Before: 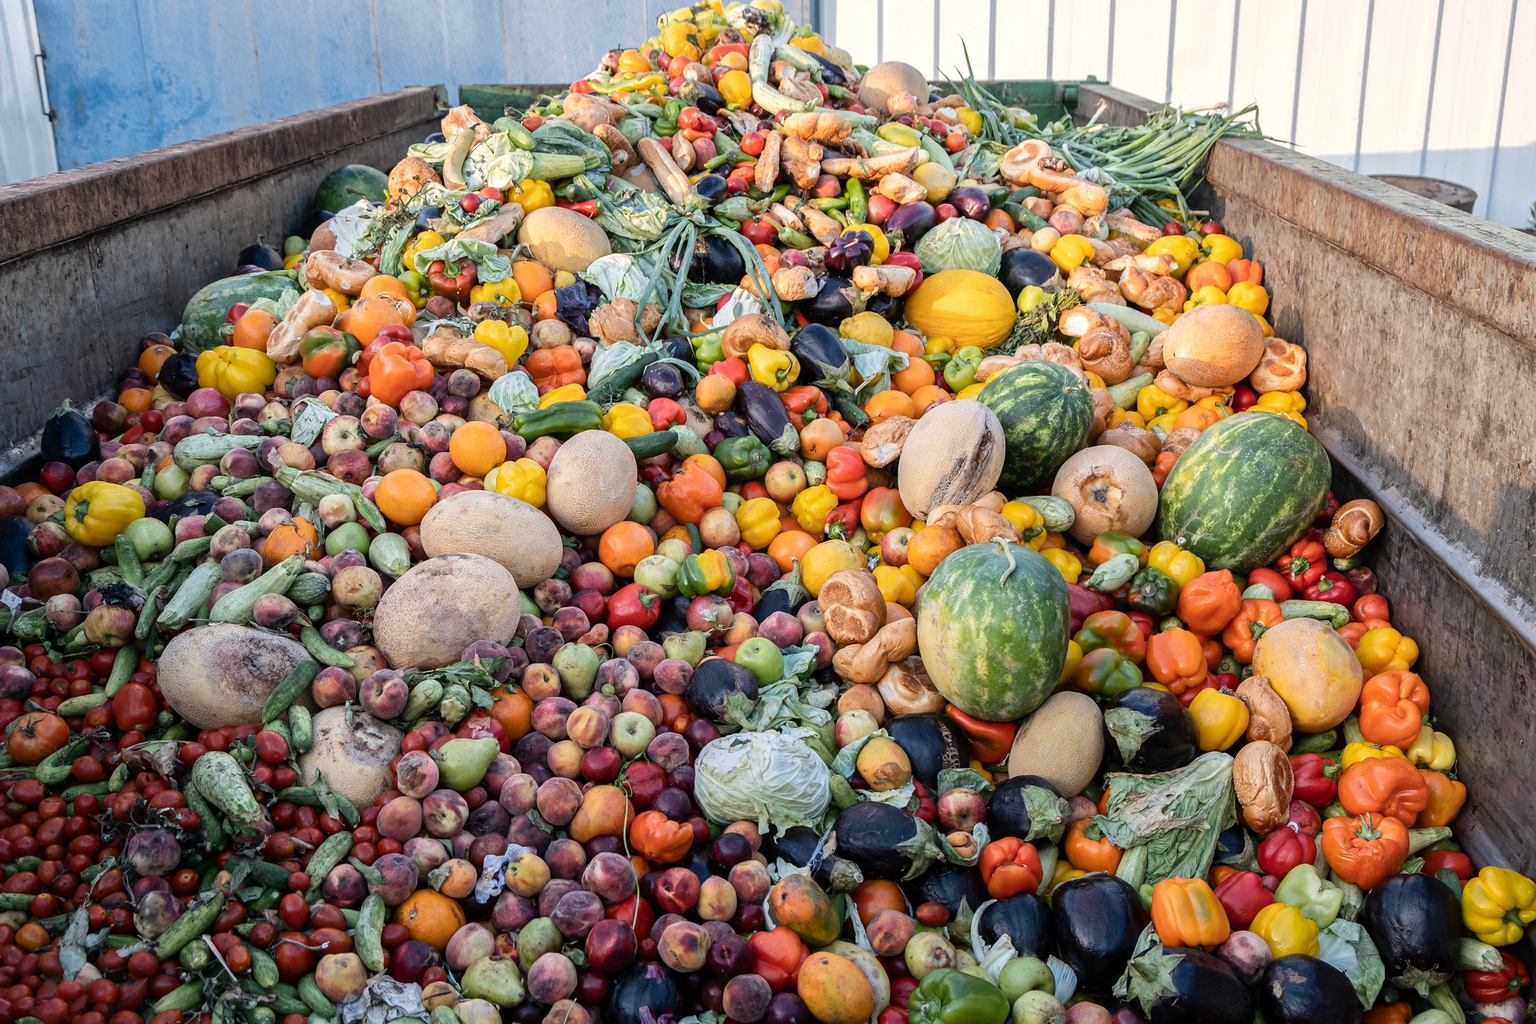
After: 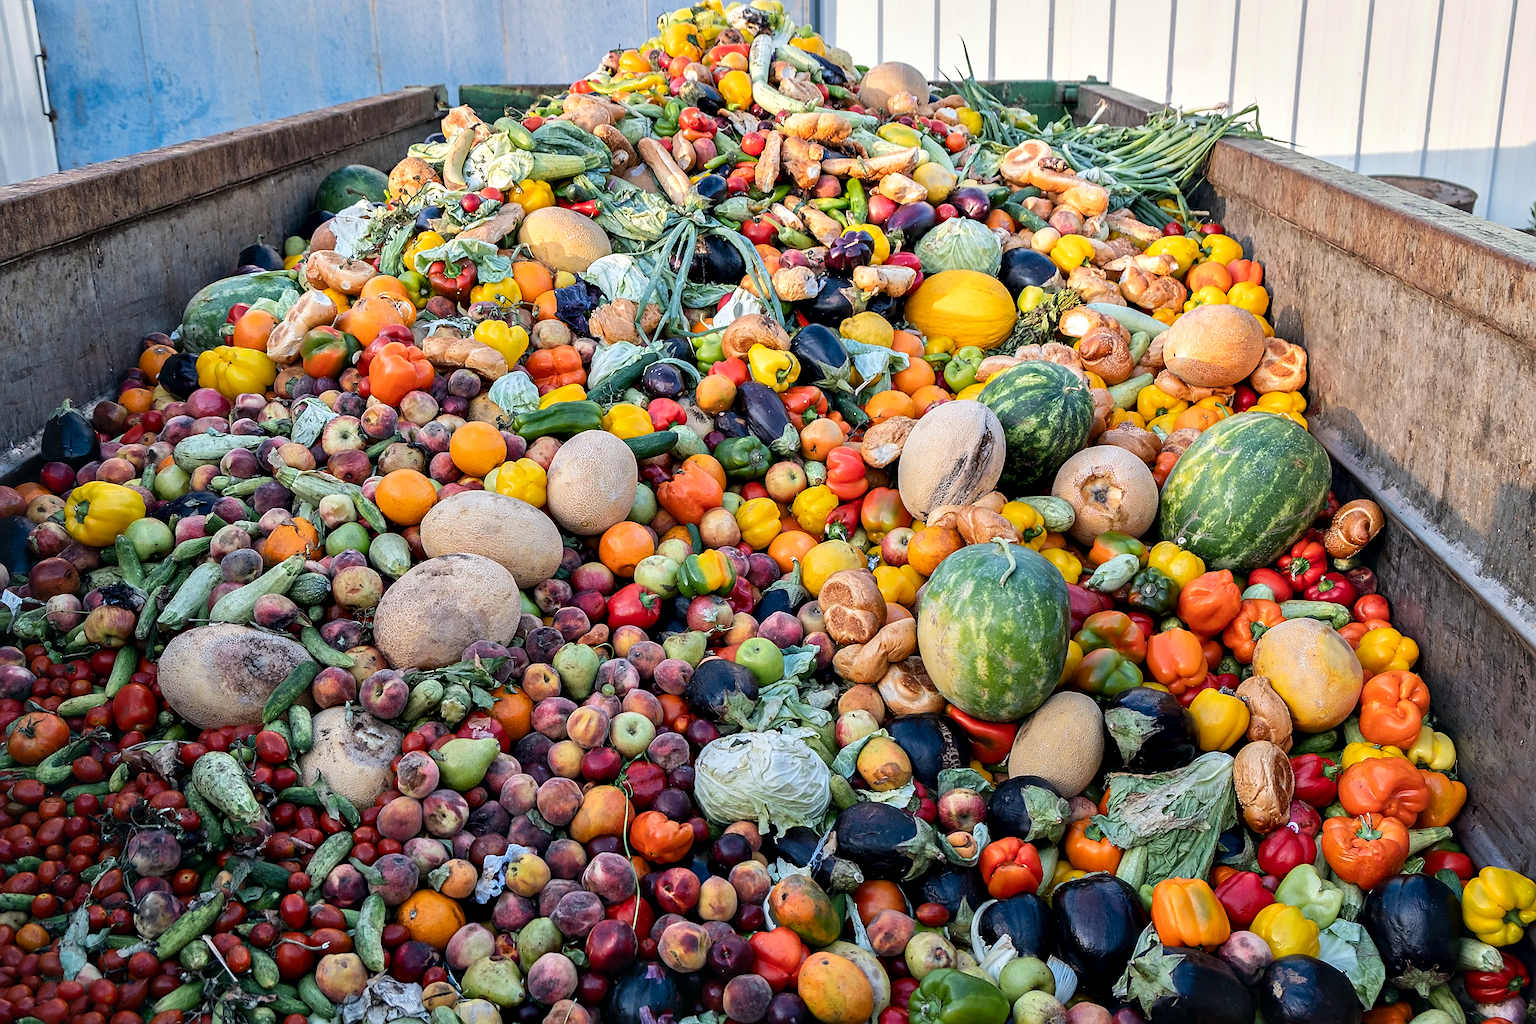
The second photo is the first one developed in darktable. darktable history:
sharpen: on, module defaults
contrast equalizer: octaves 7, y [[0.6 ×6], [0.55 ×6], [0 ×6], [0 ×6], [0 ×6]]
local contrast: detail 72%
tone equalizer: mask exposure compensation -0.494 EV
